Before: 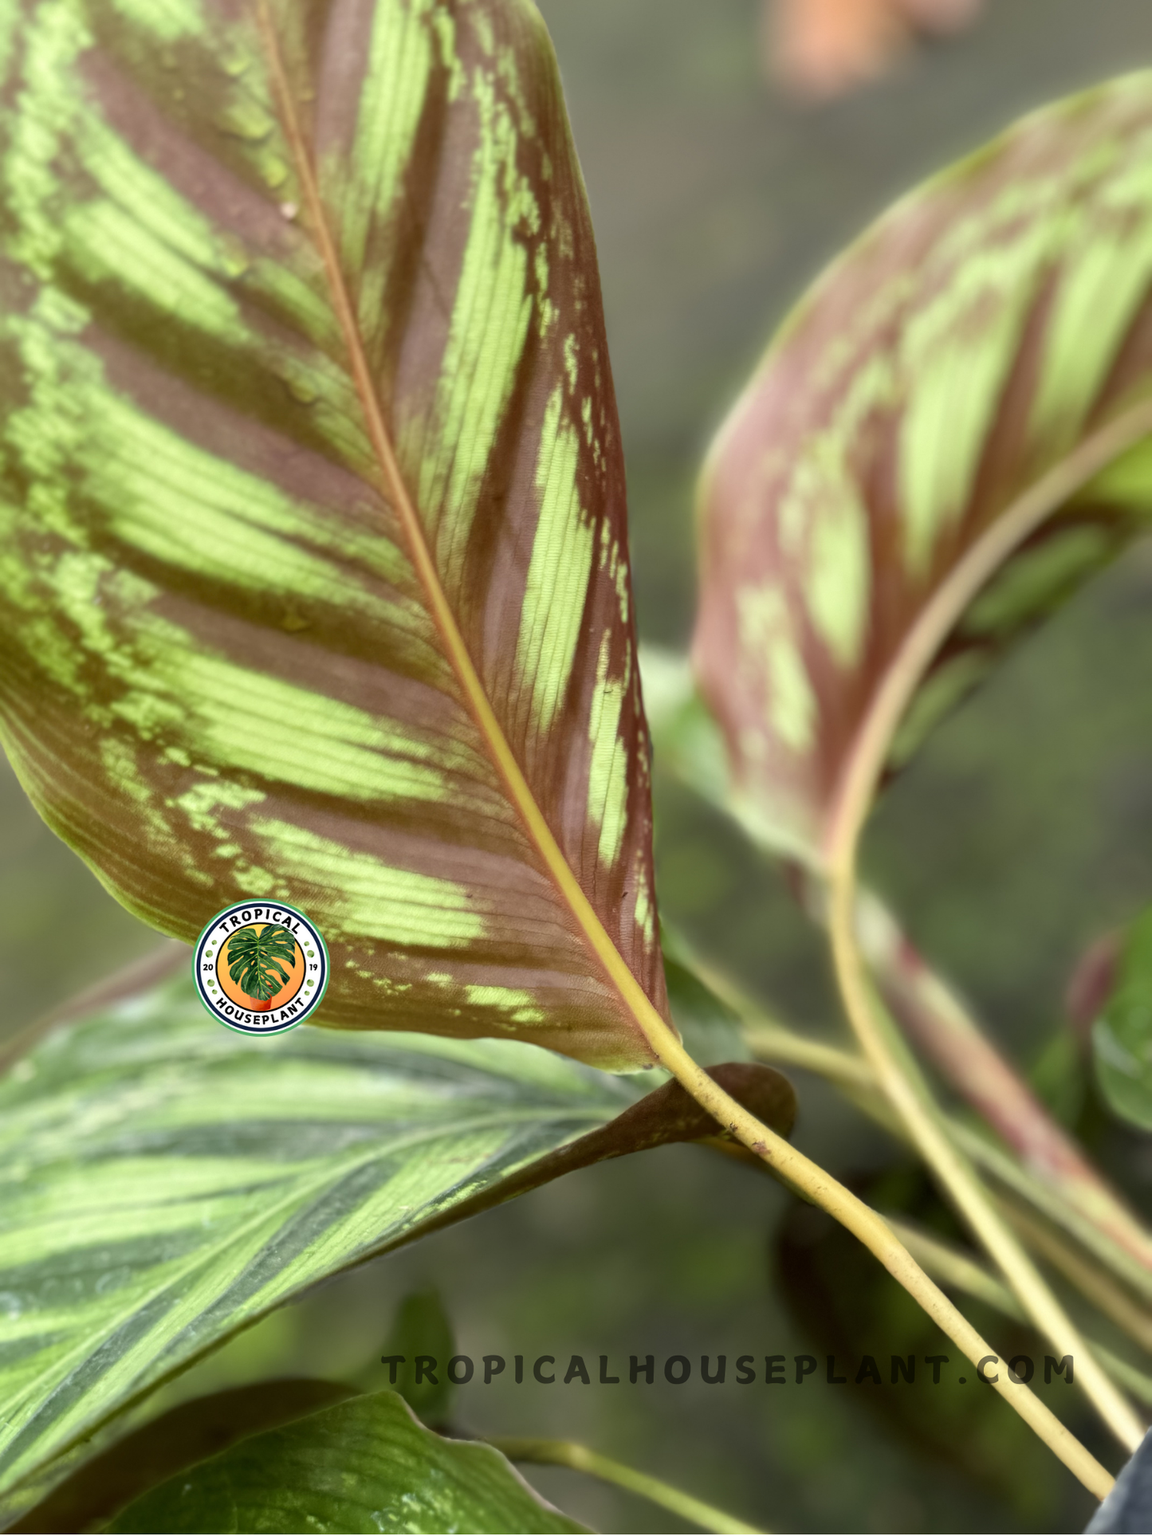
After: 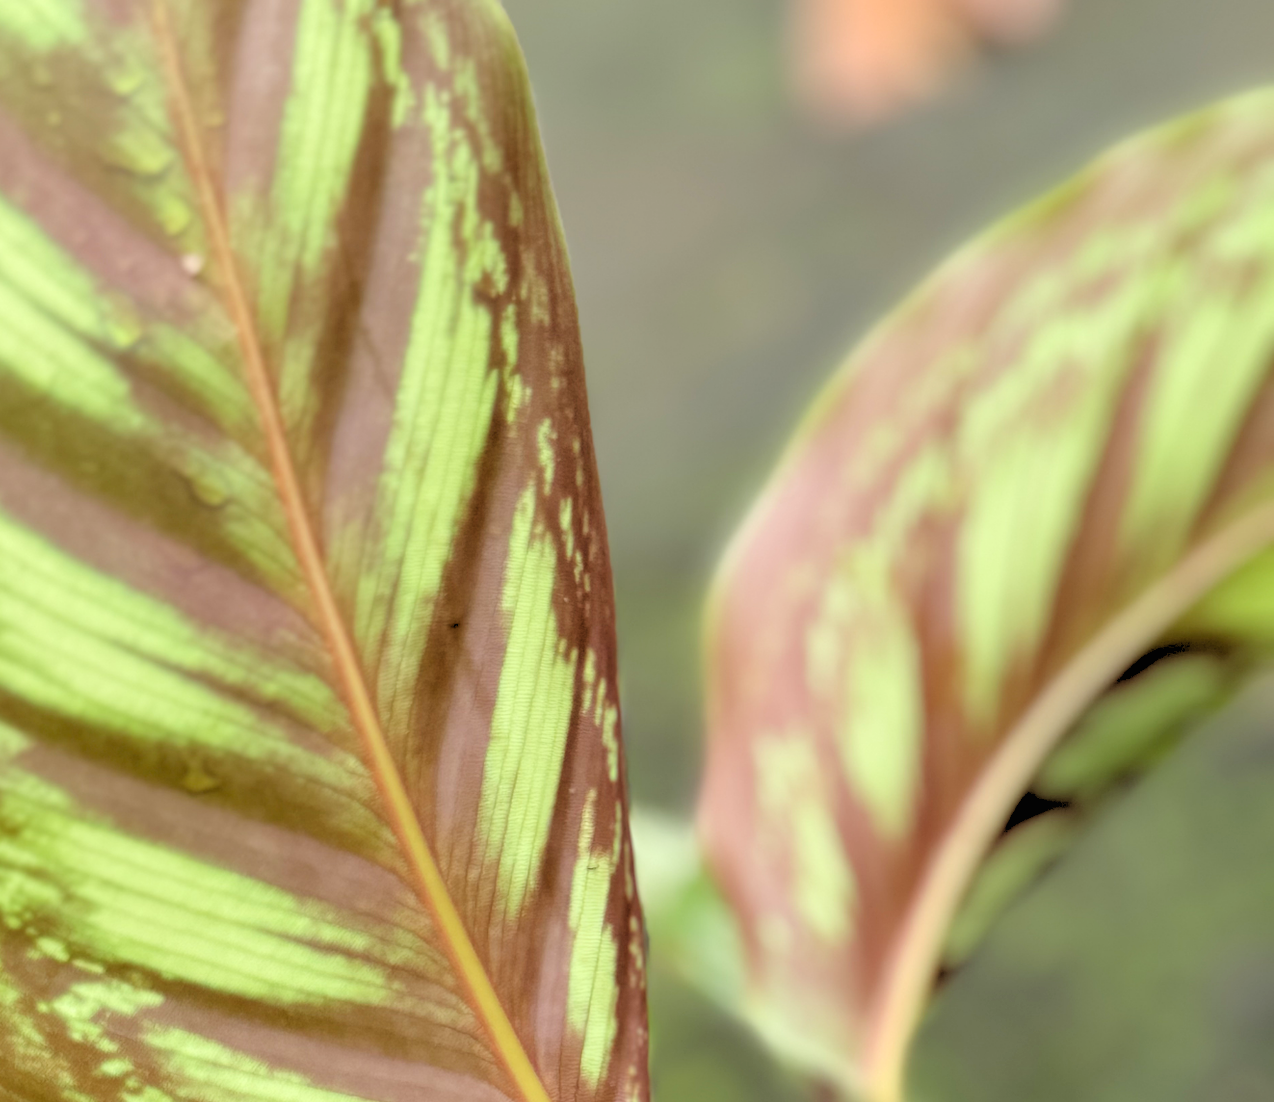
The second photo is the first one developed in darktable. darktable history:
crop and rotate: left 11.812%, bottom 42.776%
local contrast: mode bilateral grid, contrast 100, coarseness 100, detail 91%, midtone range 0.2
rgb levels: levels [[0.027, 0.429, 0.996], [0, 0.5, 1], [0, 0.5, 1]]
white balance: red 1, blue 1
